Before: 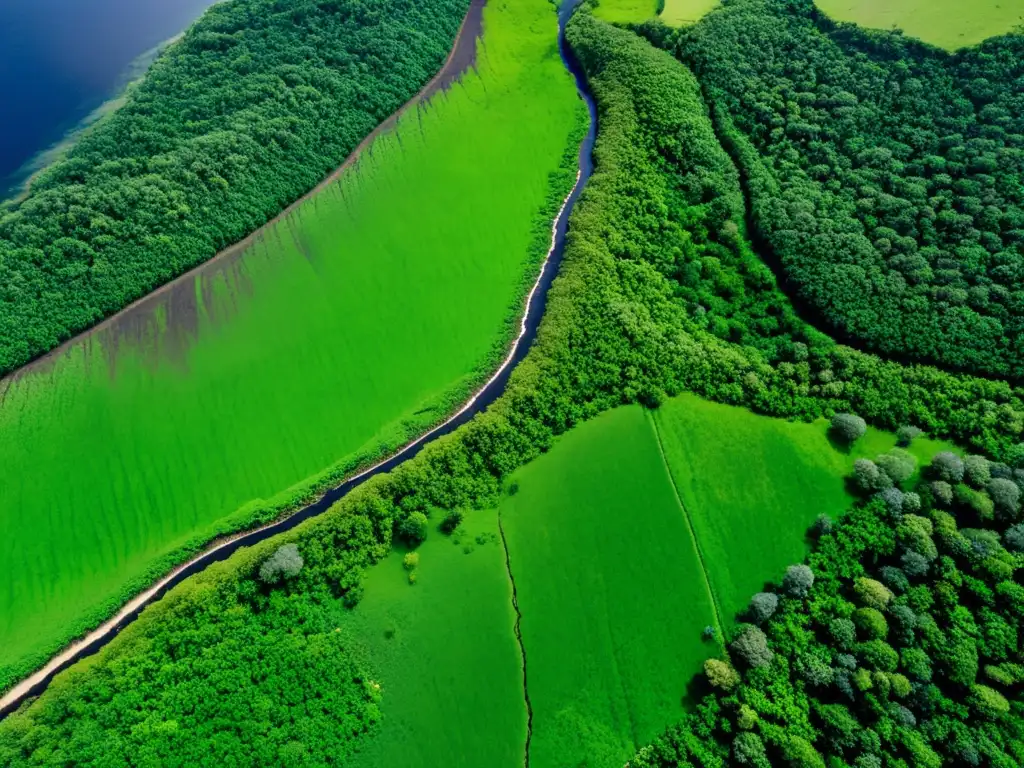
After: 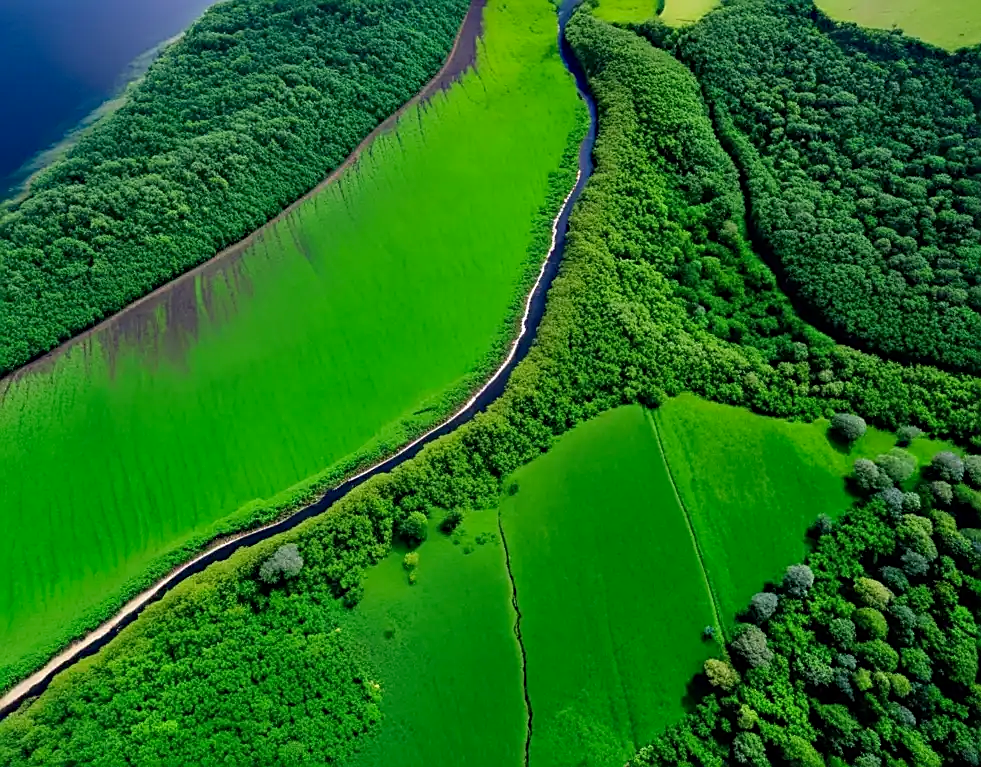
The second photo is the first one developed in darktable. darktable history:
exposure: black level correction 0.001, exposure -0.122 EV, compensate exposure bias true, compensate highlight preservation false
sharpen: amount 0.596
haze removal: compatibility mode true, adaptive false
crop: right 4.125%, bottom 0.017%
contrast equalizer: y [[0.509, 0.514, 0.523, 0.542, 0.578, 0.603], [0.5 ×6], [0.509, 0.514, 0.523, 0.542, 0.578, 0.603], [0.001, 0.002, 0.003, 0.005, 0.01, 0.013], [0.001, 0.002, 0.003, 0.005, 0.01, 0.013]], mix -0.189
